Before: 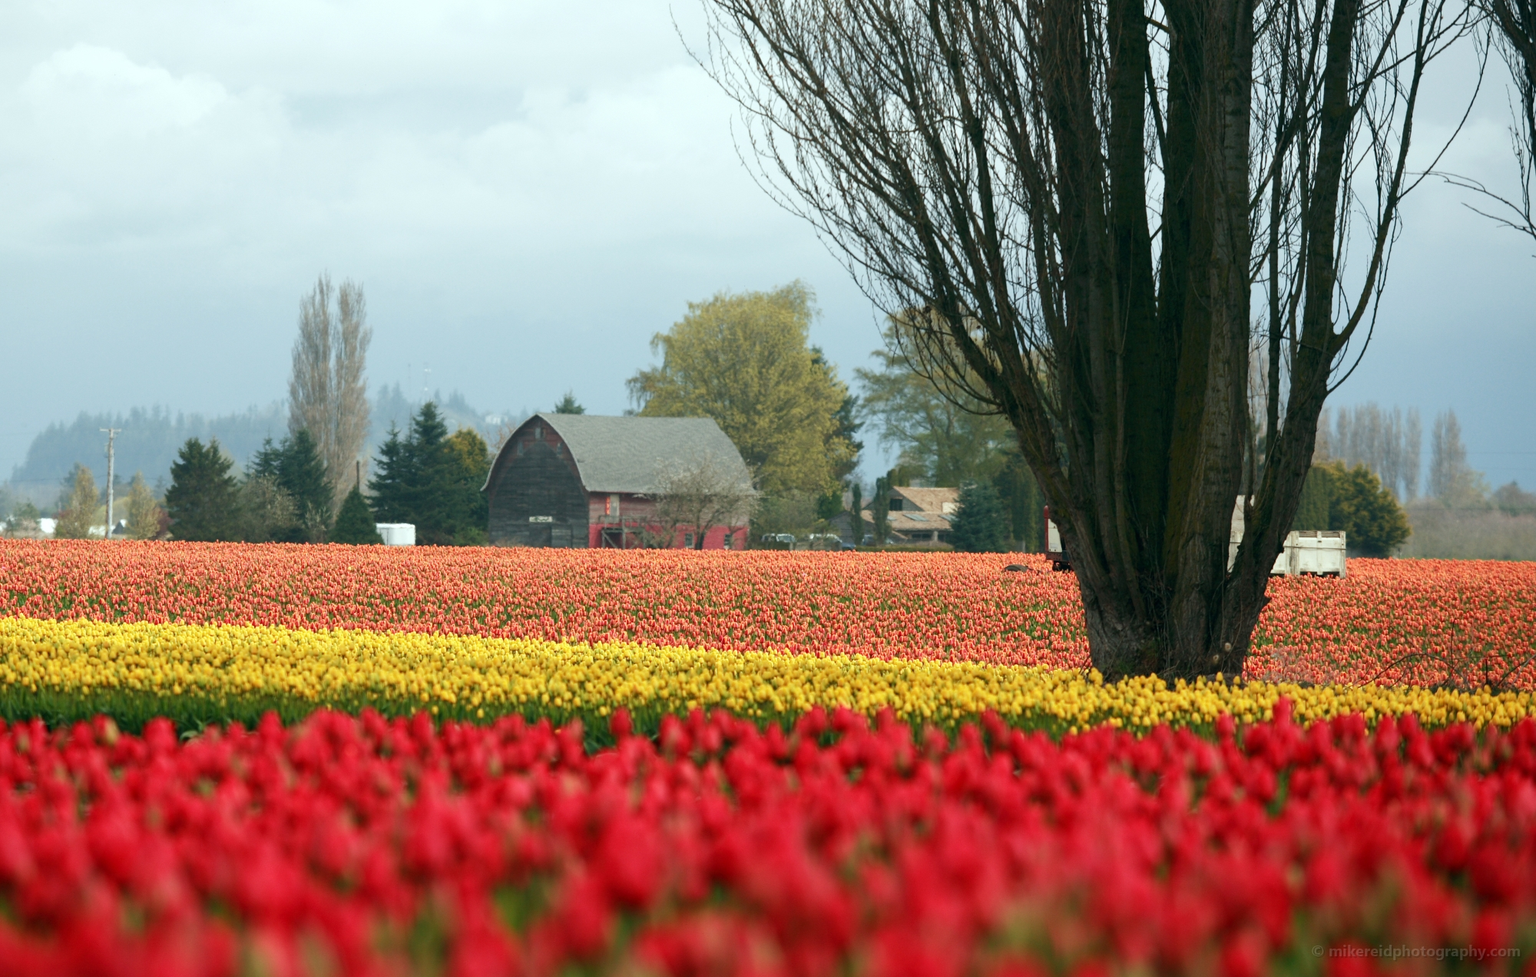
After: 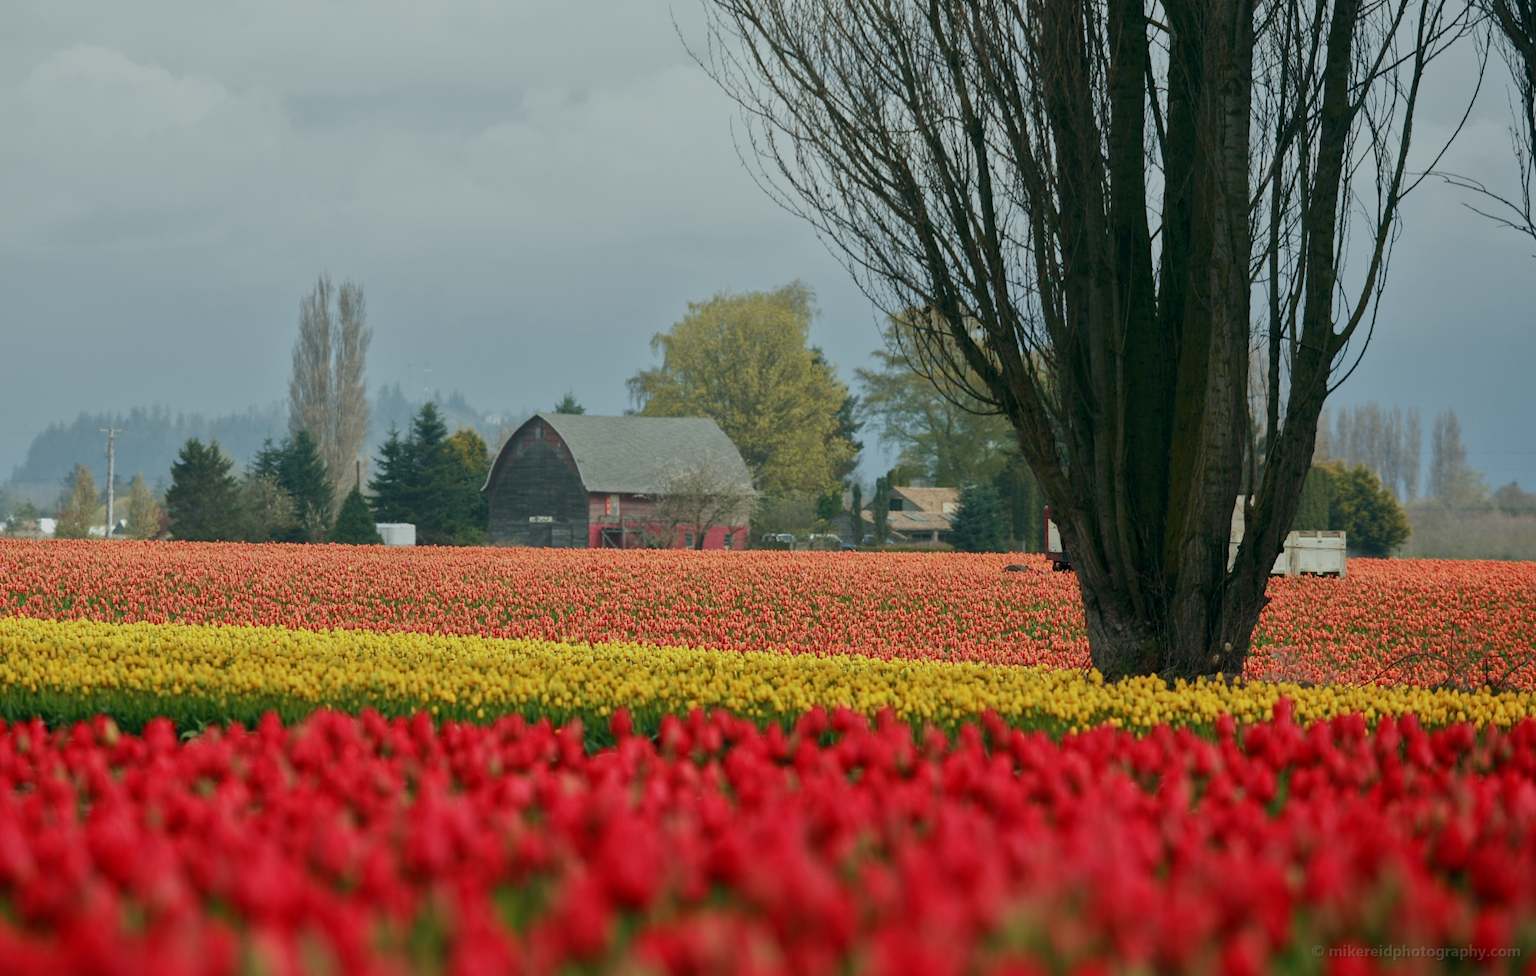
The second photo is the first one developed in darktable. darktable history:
exposure: black level correction 0.001, exposure -0.125 EV, compensate exposure bias true, compensate highlight preservation false
tone equalizer: -8 EV -0.002 EV, -7 EV 0.005 EV, -6 EV -0.008 EV, -5 EV 0.007 EV, -4 EV -0.042 EV, -3 EV -0.233 EV, -2 EV -0.662 EV, -1 EV -0.983 EV, +0 EV -0.969 EV, smoothing diameter 2%, edges refinement/feathering 20, mask exposure compensation -1.57 EV, filter diffusion 5
